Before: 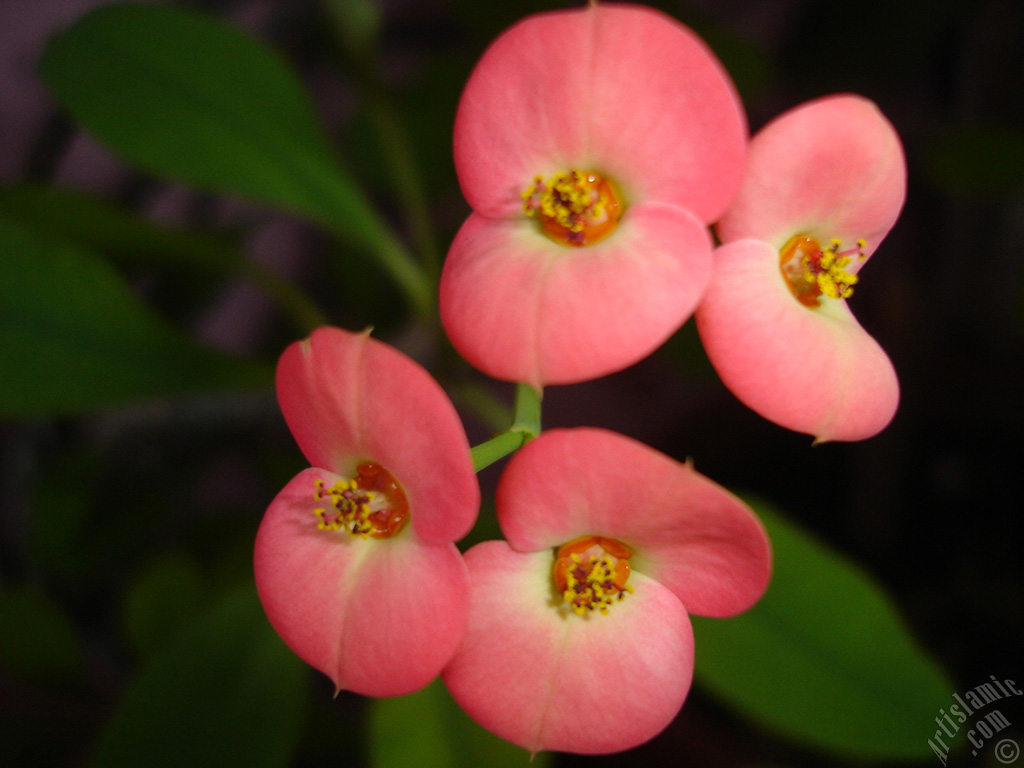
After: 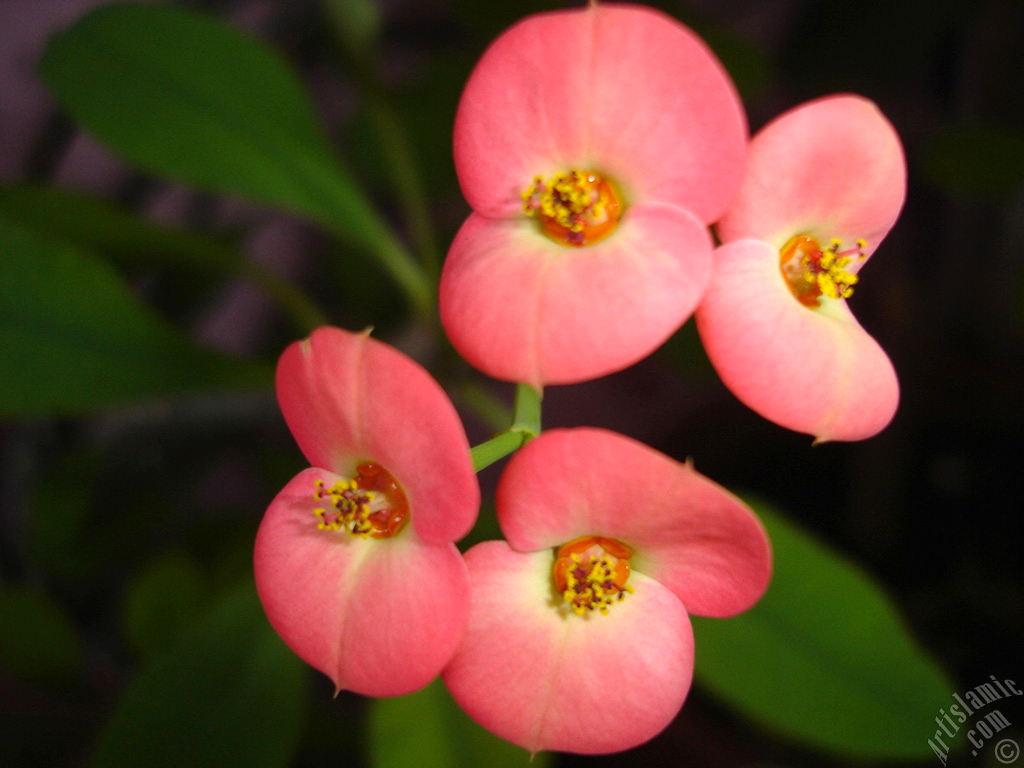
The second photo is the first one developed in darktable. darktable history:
exposure: exposure 0.403 EV, compensate highlight preservation false
